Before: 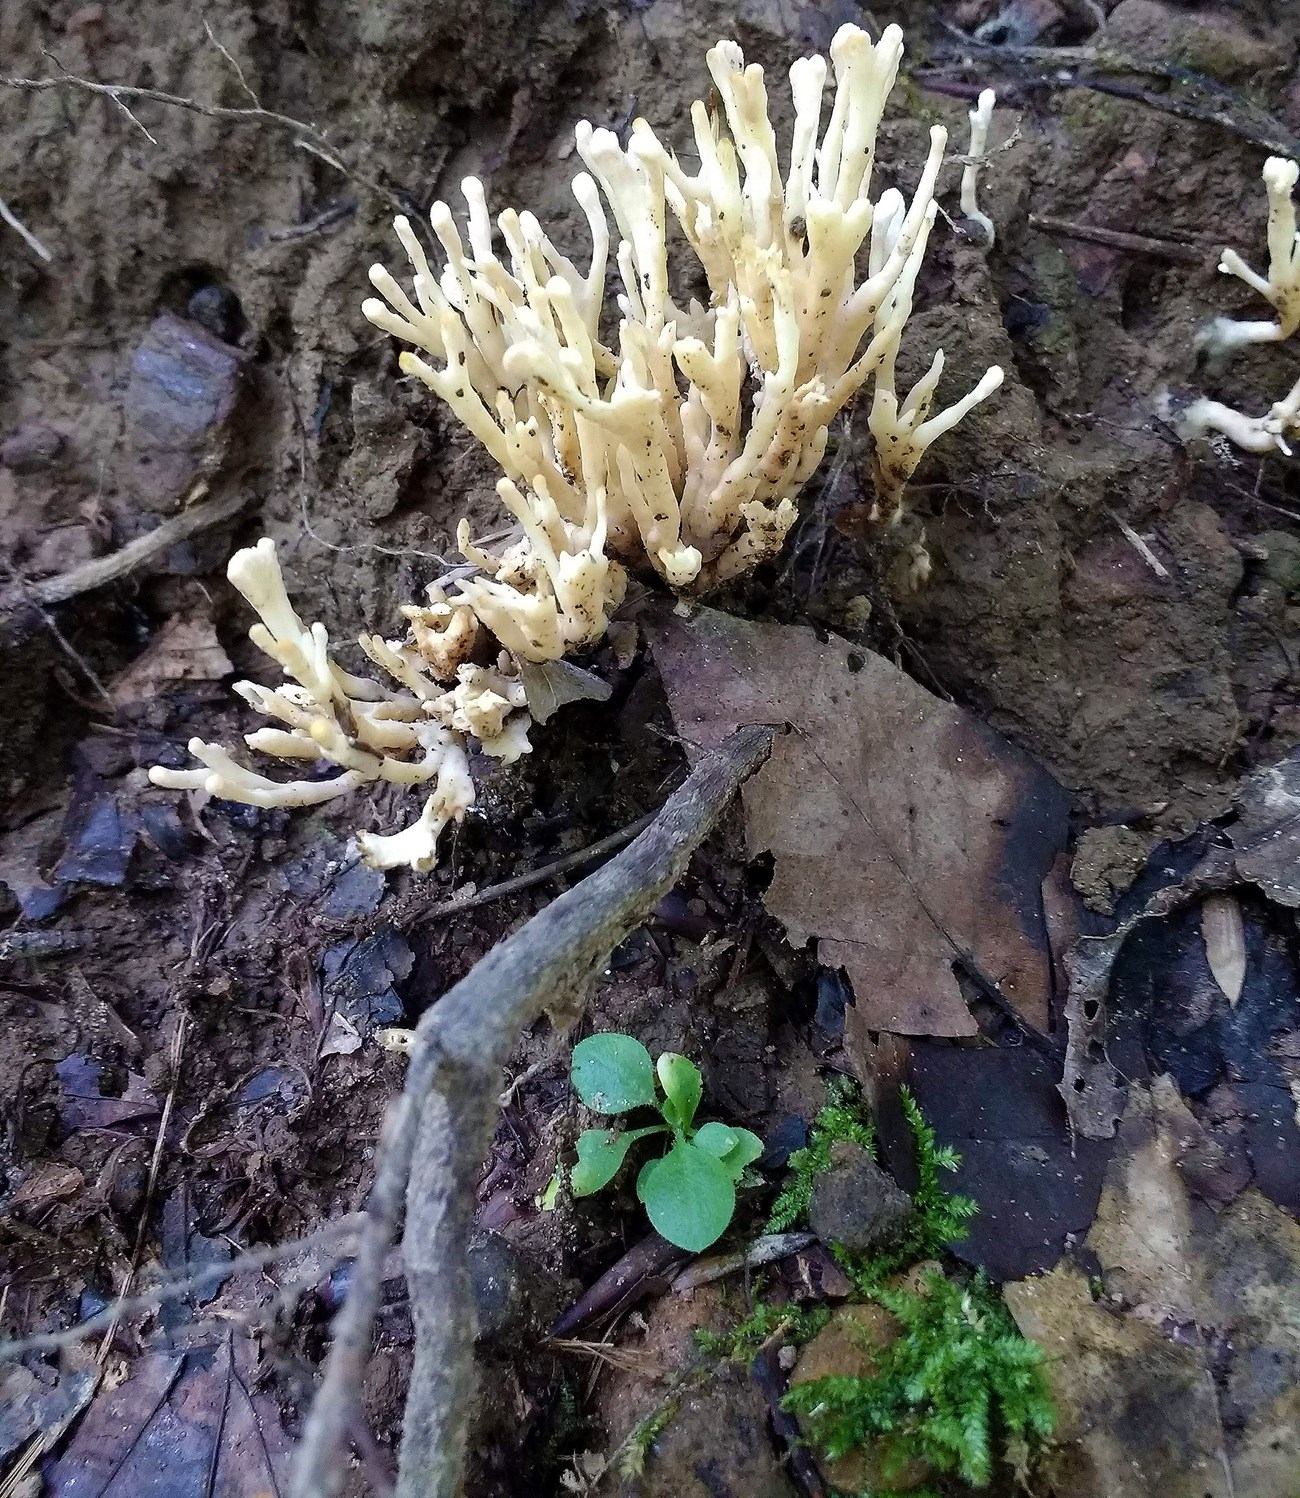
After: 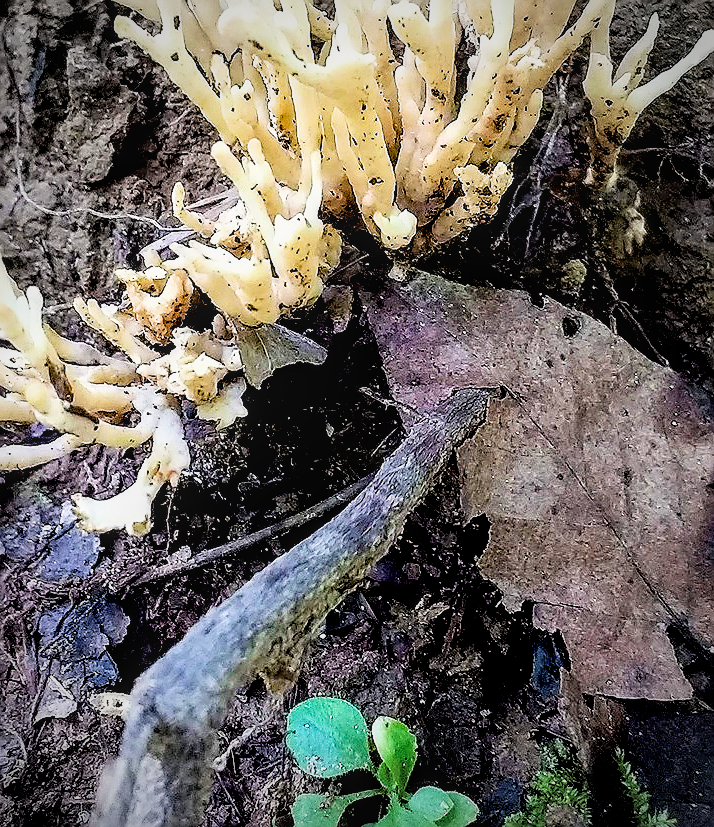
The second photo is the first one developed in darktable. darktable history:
color balance rgb: power › luminance 1.349%, perceptual saturation grading › global saturation 25.785%, global vibrance 20%
crop and rotate: left 21.965%, top 22.46%, right 23.072%, bottom 22.272%
local contrast: on, module defaults
filmic rgb: middle gray luminance 10.06%, black relative exposure -8.61 EV, white relative exposure 3.34 EV, target black luminance 0%, hardness 5.2, latitude 44.61%, contrast 1.304, highlights saturation mix 3.56%, shadows ↔ highlights balance 24.47%
exposure: black level correction 0.011, exposure 0.698 EV, compensate highlight preservation false
vignetting: fall-off start 71.91%
sharpen: radius 1.349, amount 1.25, threshold 0.686
